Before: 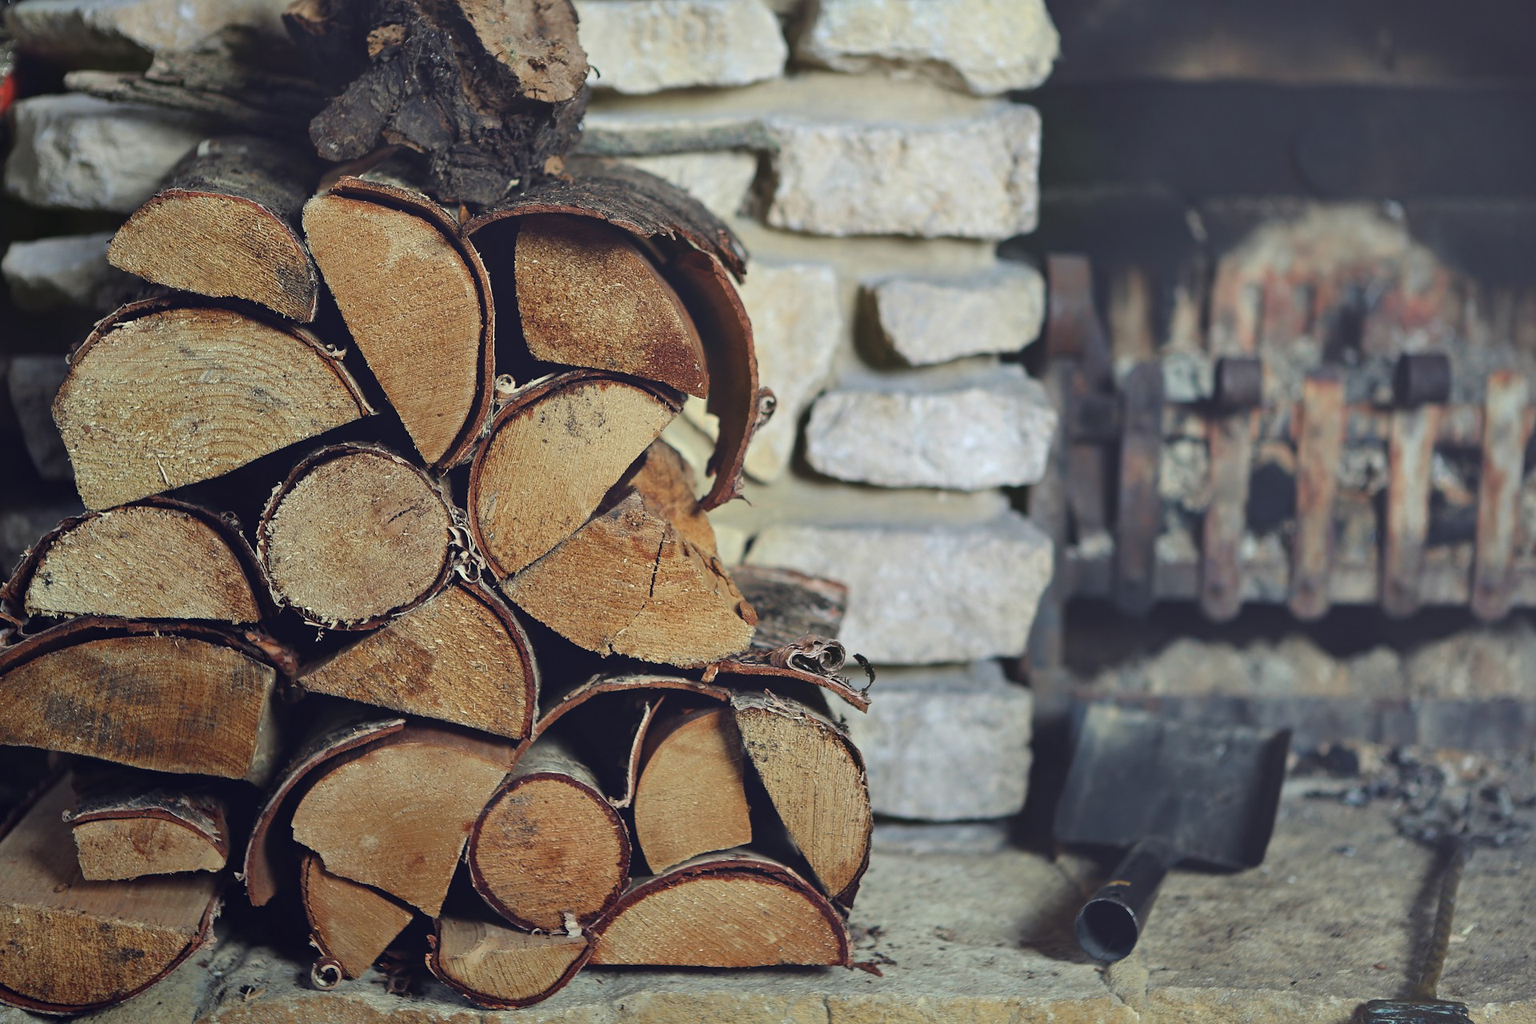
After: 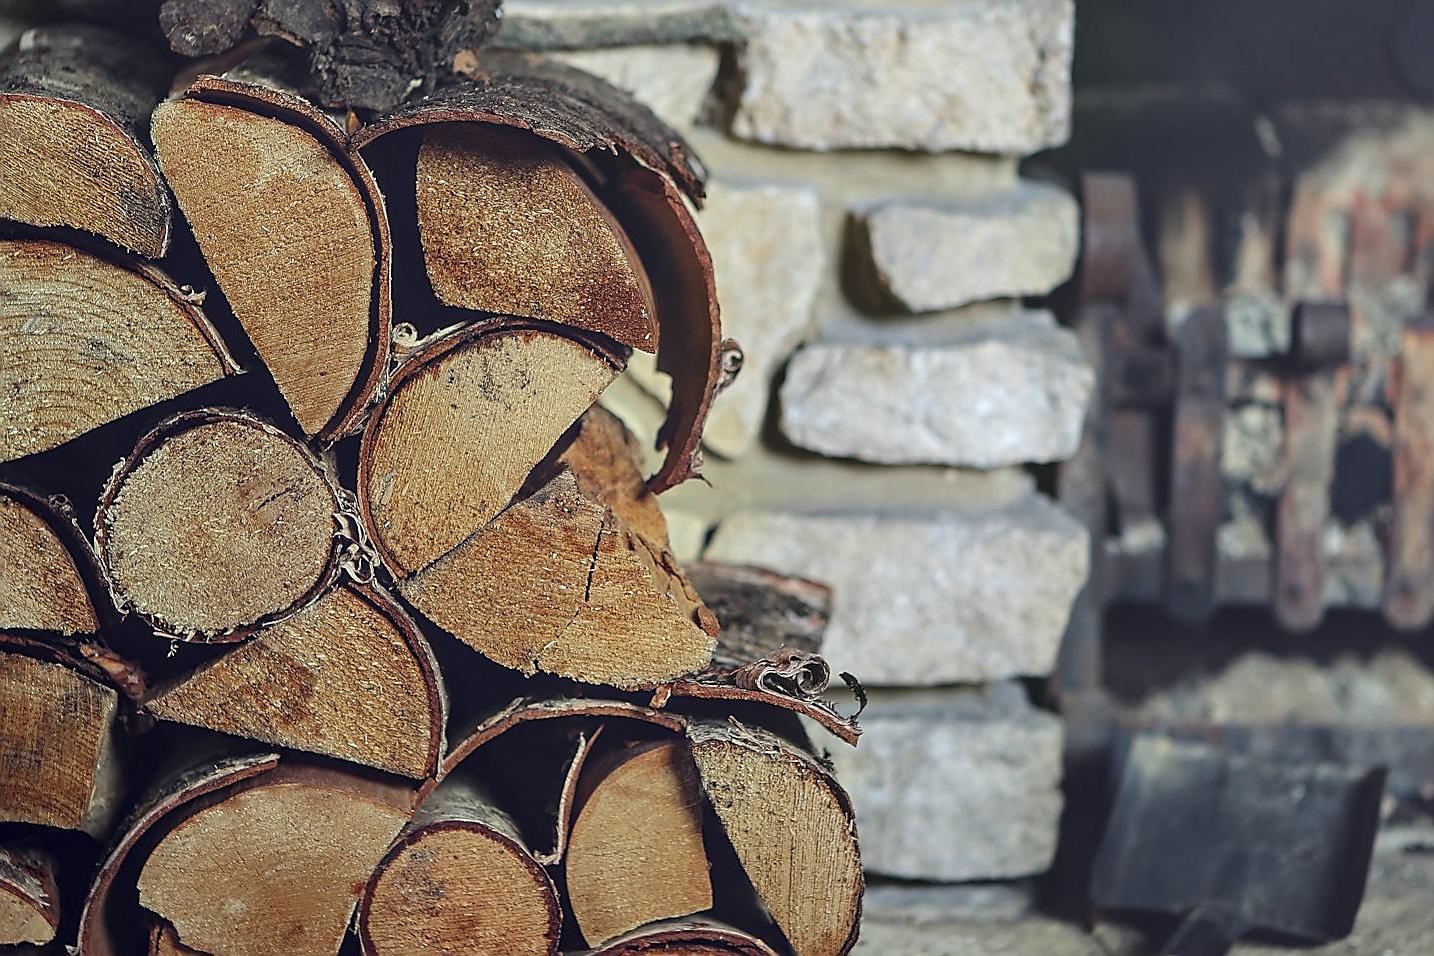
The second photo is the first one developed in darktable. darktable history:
local contrast: on, module defaults
crop and rotate: left 11.831%, top 11.346%, right 13.429%, bottom 13.899%
sharpen: radius 1.4, amount 1.25, threshold 0.7
